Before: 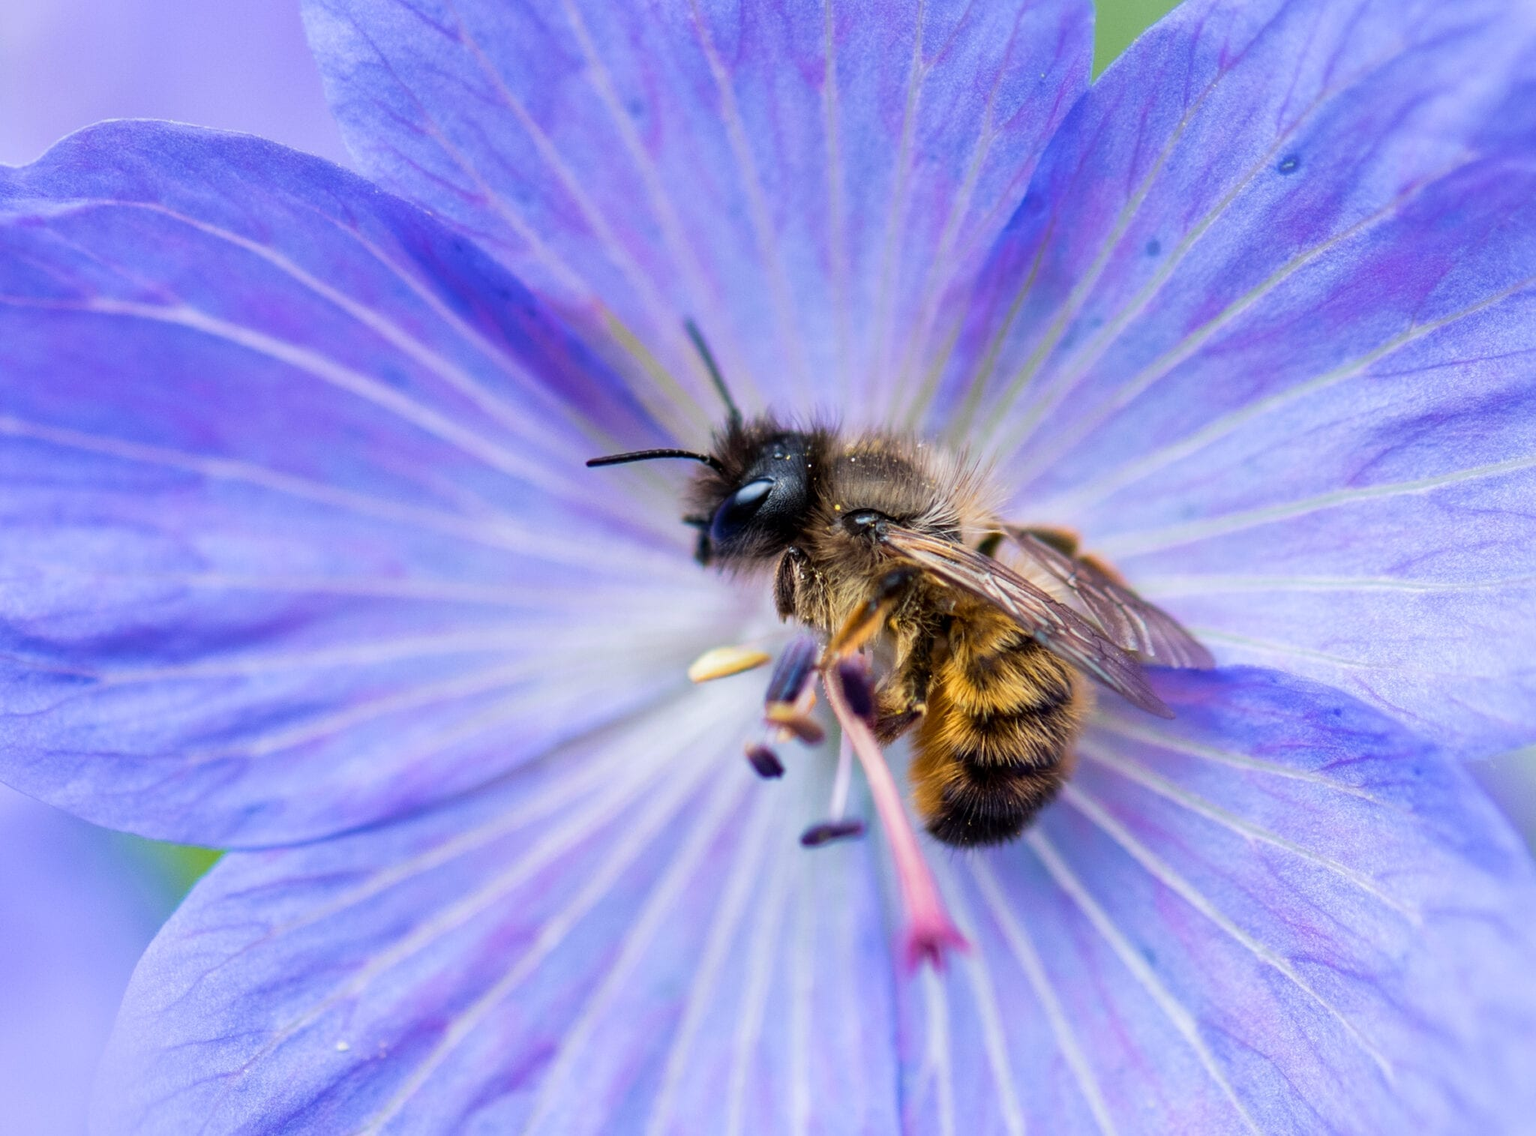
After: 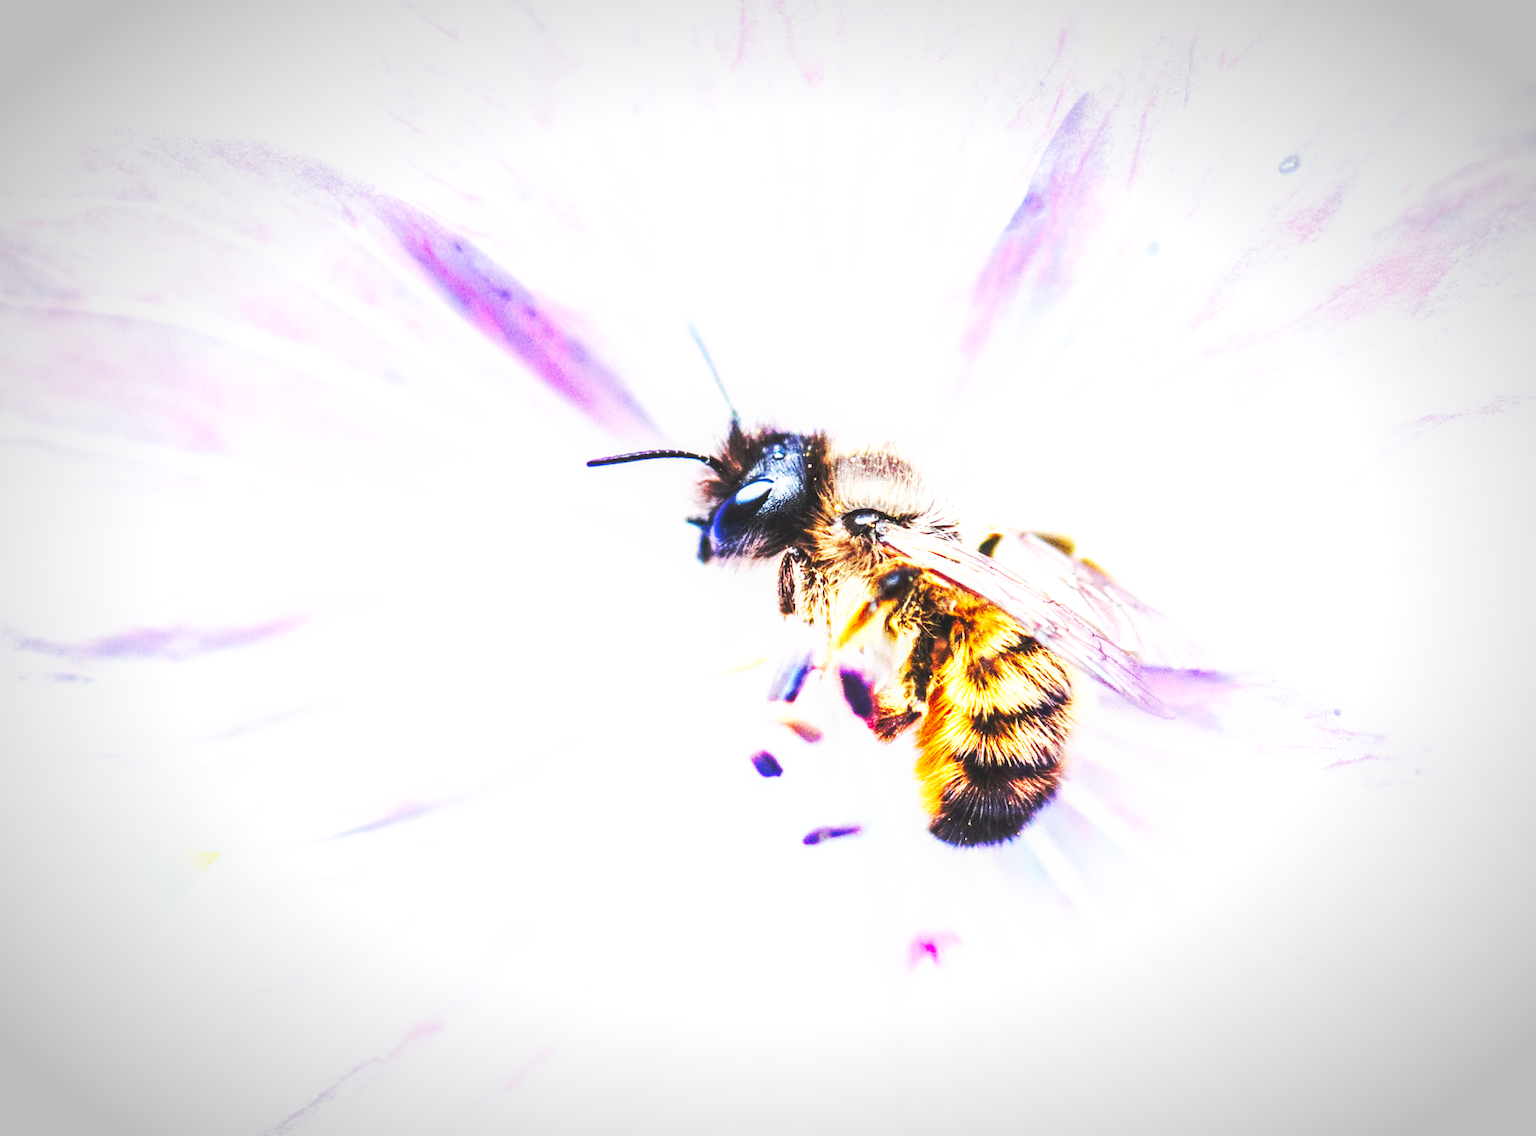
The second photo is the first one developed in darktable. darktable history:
local contrast: on, module defaults
vignetting: automatic ratio true
exposure: black level correction 0, exposure 1.528 EV, compensate highlight preservation false
base curve: curves: ch0 [(0, 0.015) (0.085, 0.116) (0.134, 0.298) (0.19, 0.545) (0.296, 0.764) (0.599, 0.982) (1, 1)], preserve colors none
